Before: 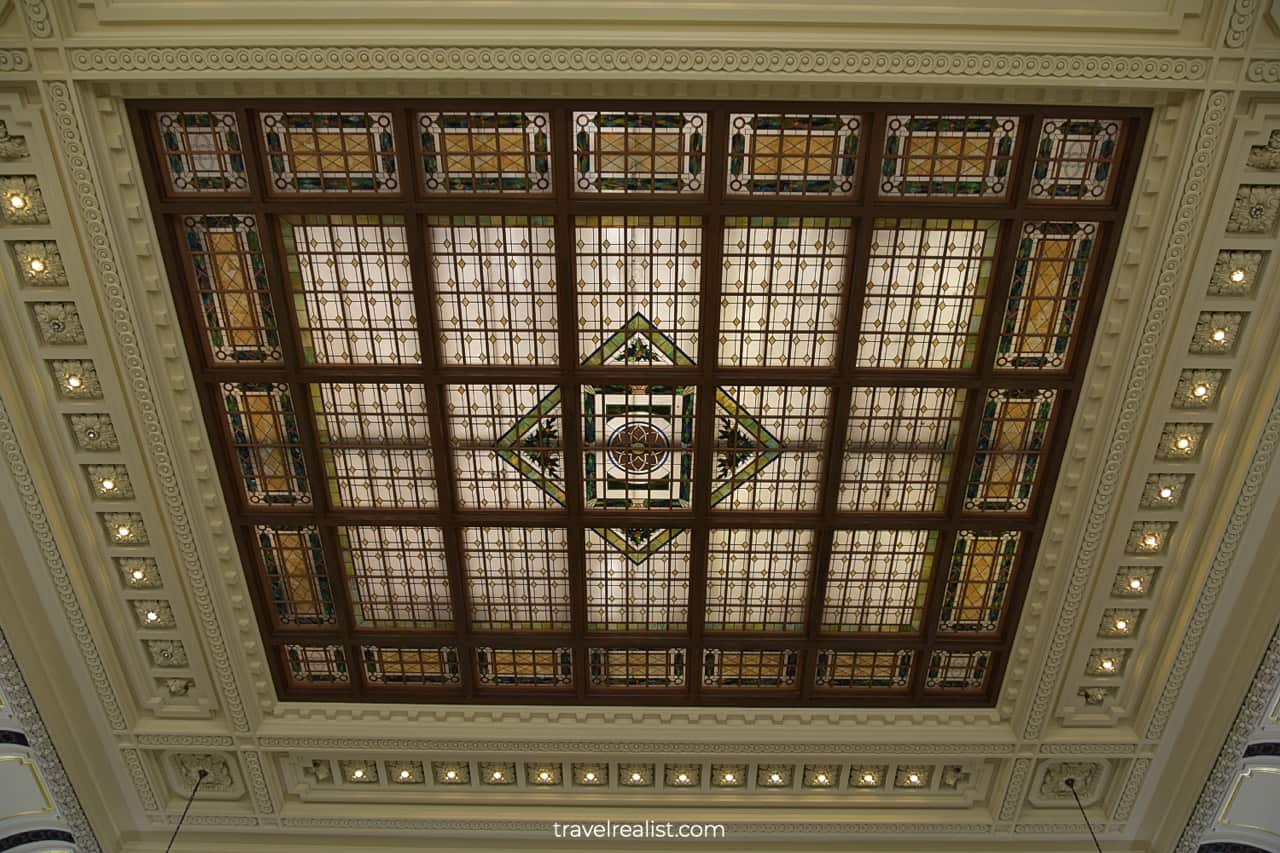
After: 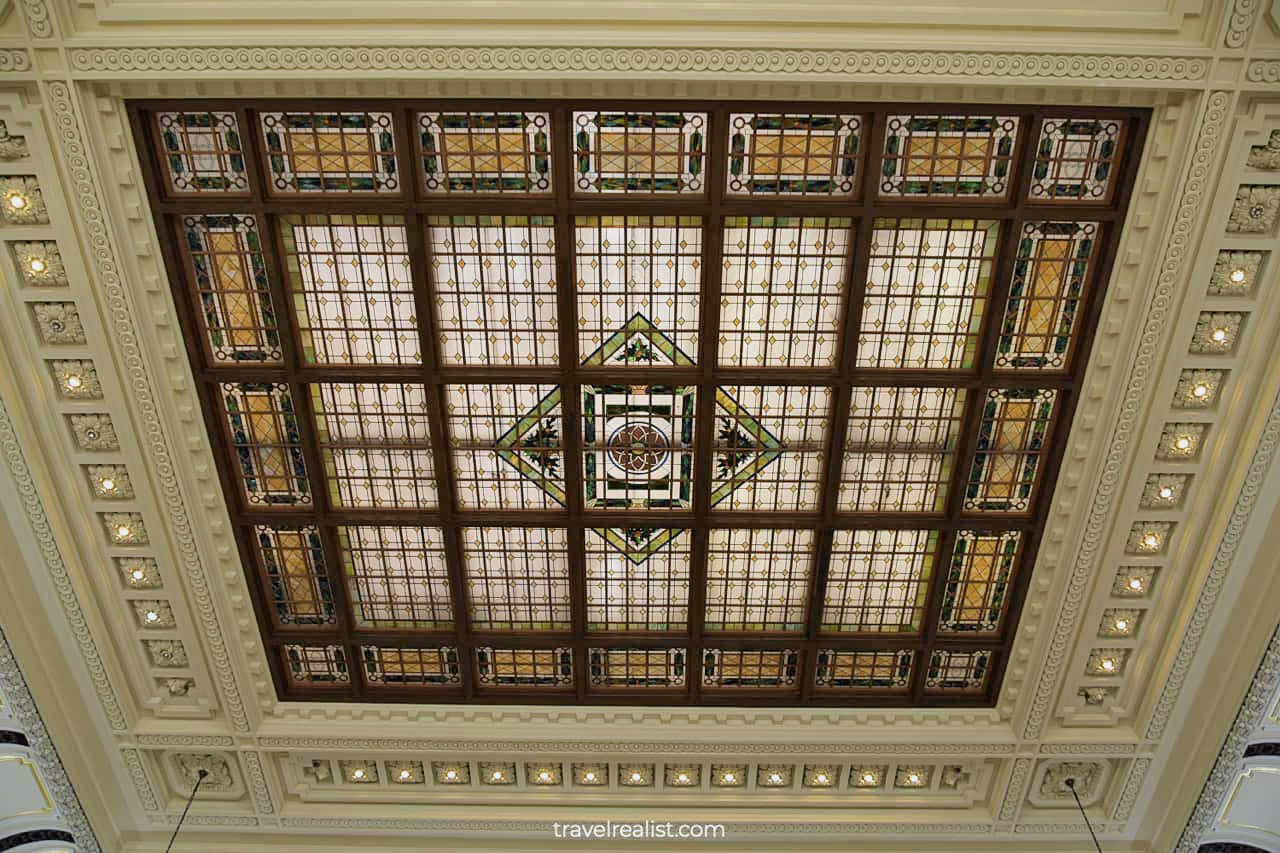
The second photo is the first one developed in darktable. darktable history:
exposure: black level correction 0, exposure 0.9 EV, compensate highlight preservation false
filmic rgb: black relative exposure -7.65 EV, white relative exposure 4.56 EV, hardness 3.61
white balance: red 0.98, blue 1.034
